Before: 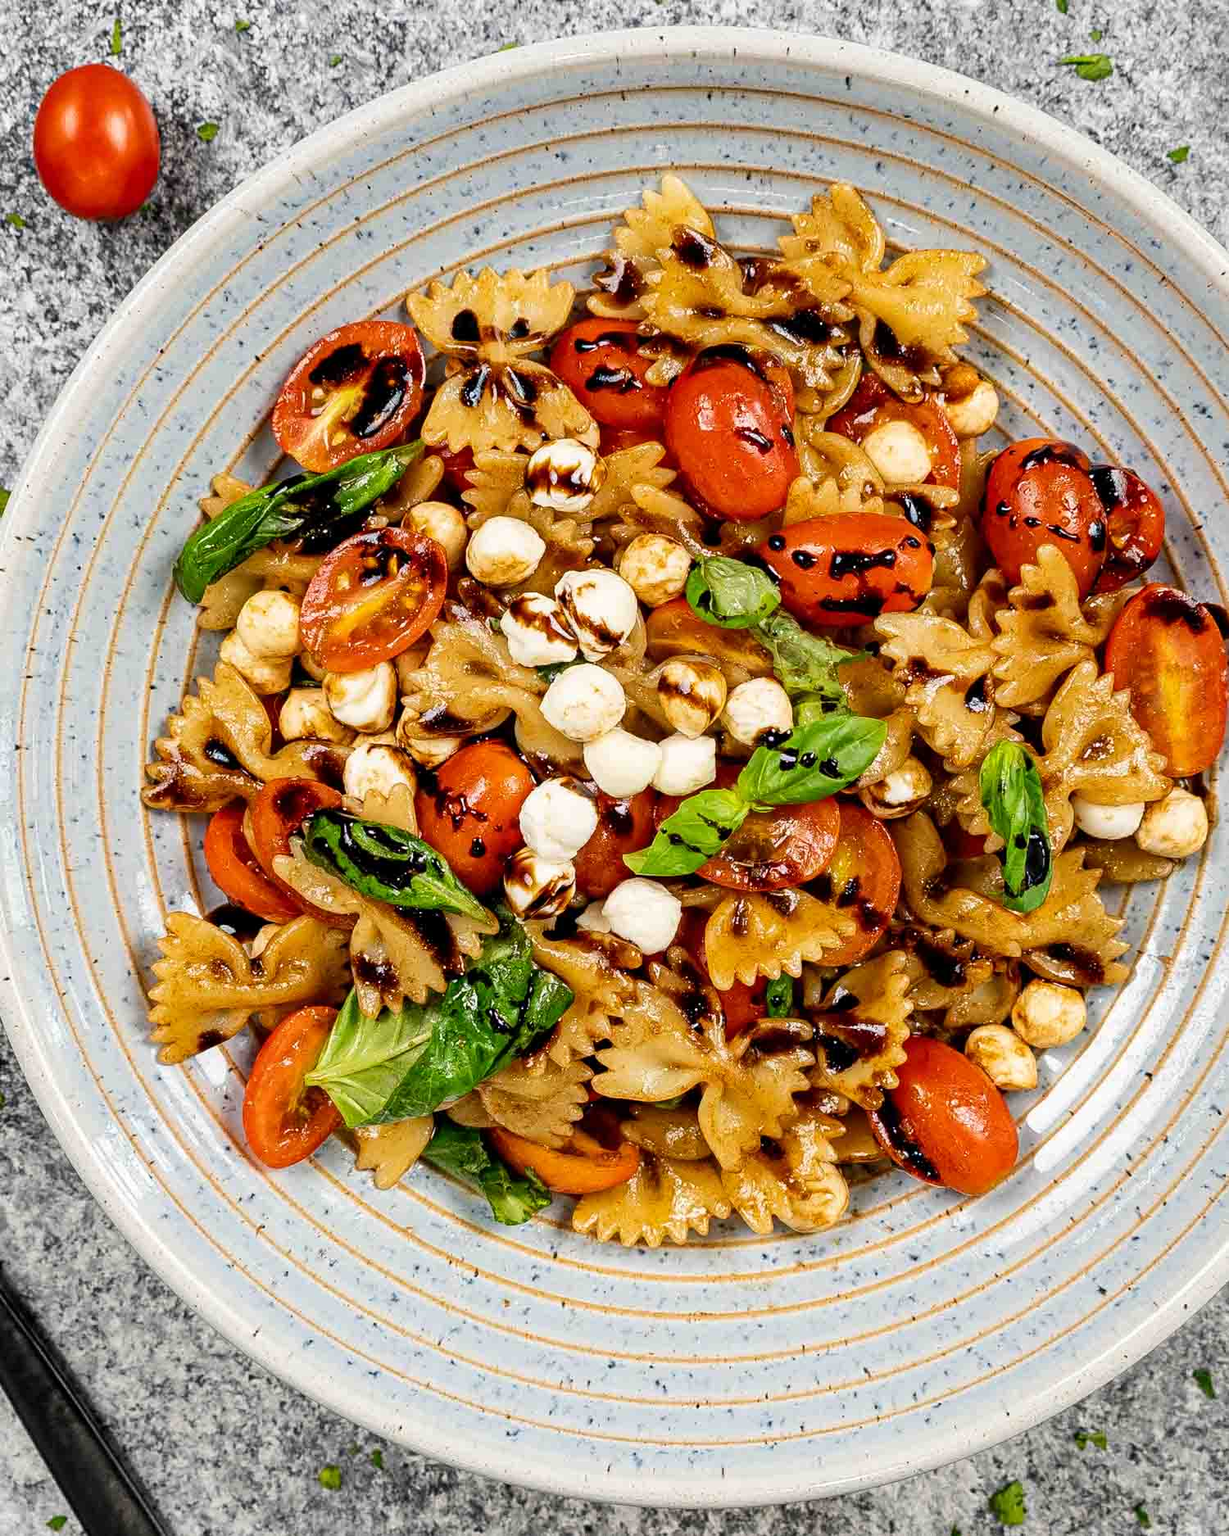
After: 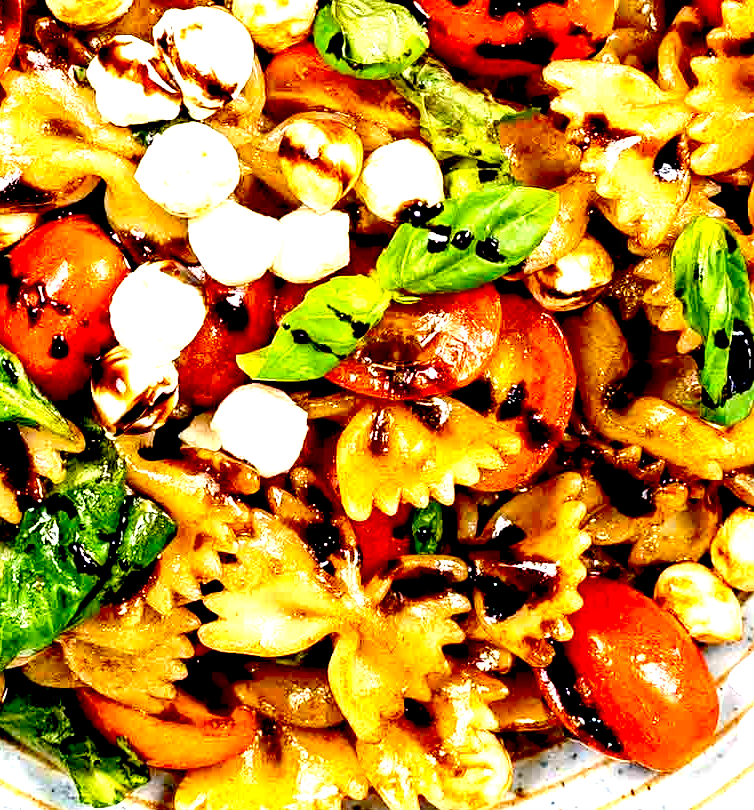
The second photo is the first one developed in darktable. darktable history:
crop: left 34.951%, top 36.724%, right 14.752%, bottom 20.061%
tone equalizer: -8 EV -0.456 EV, -7 EV -0.408 EV, -6 EV -0.341 EV, -5 EV -0.216 EV, -3 EV 0.237 EV, -2 EV 0.346 EV, -1 EV 0.377 EV, +0 EV 0.427 EV, edges refinement/feathering 500, mask exposure compensation -1.57 EV, preserve details no
exposure: black level correction 0.037, exposure 0.901 EV, compensate highlight preservation false
